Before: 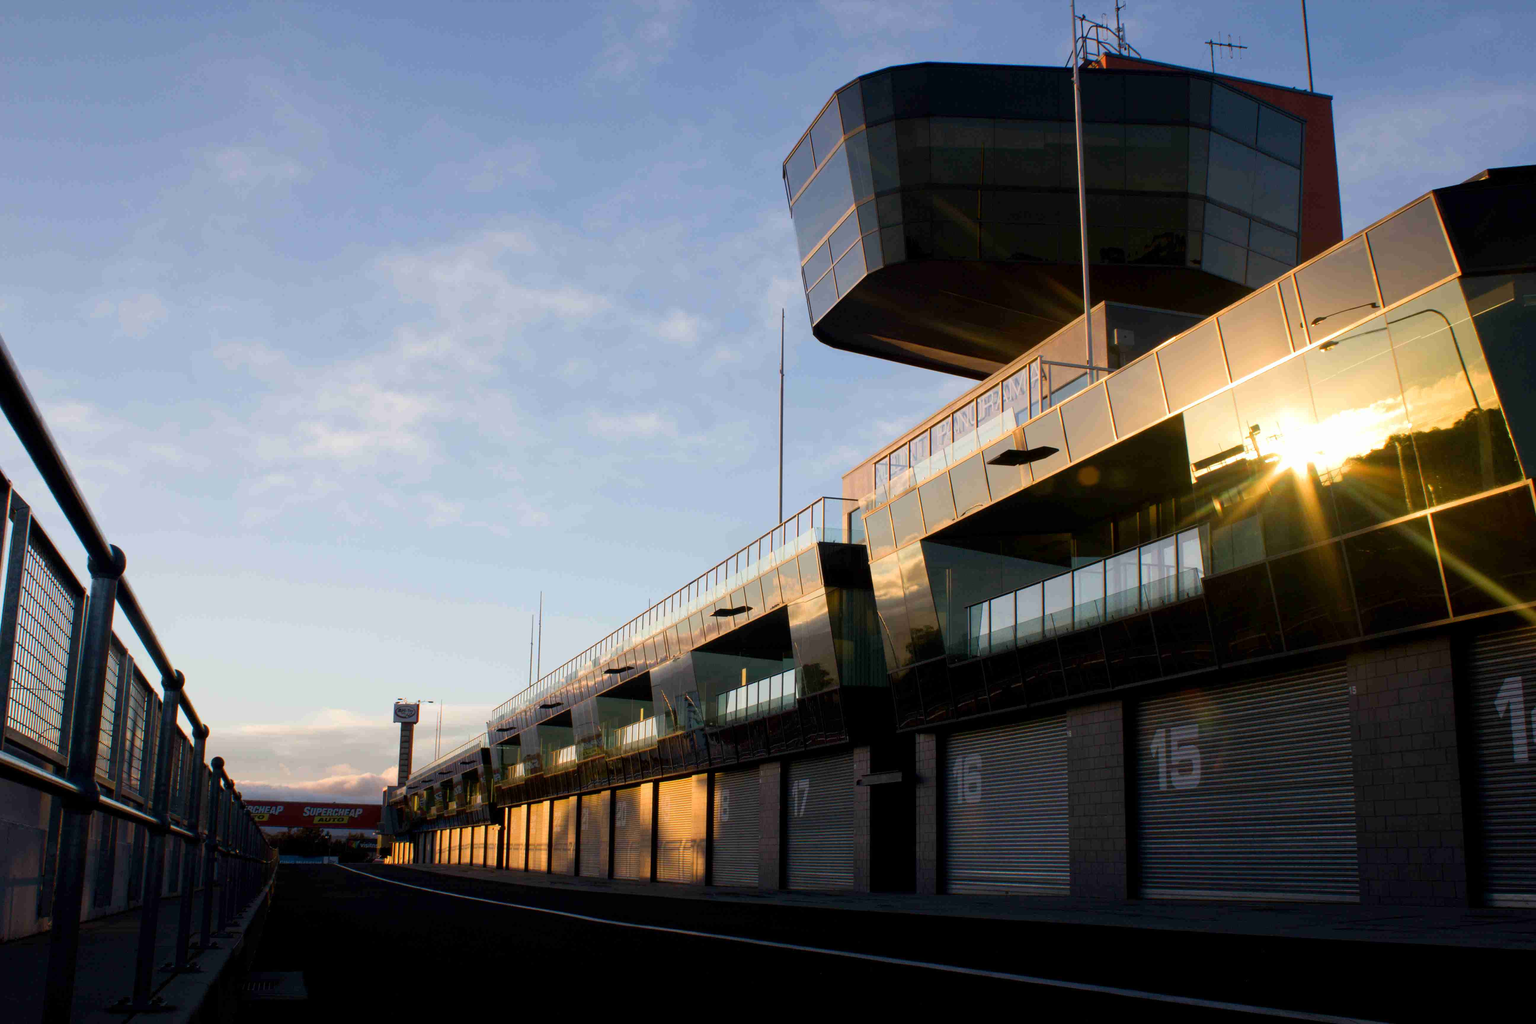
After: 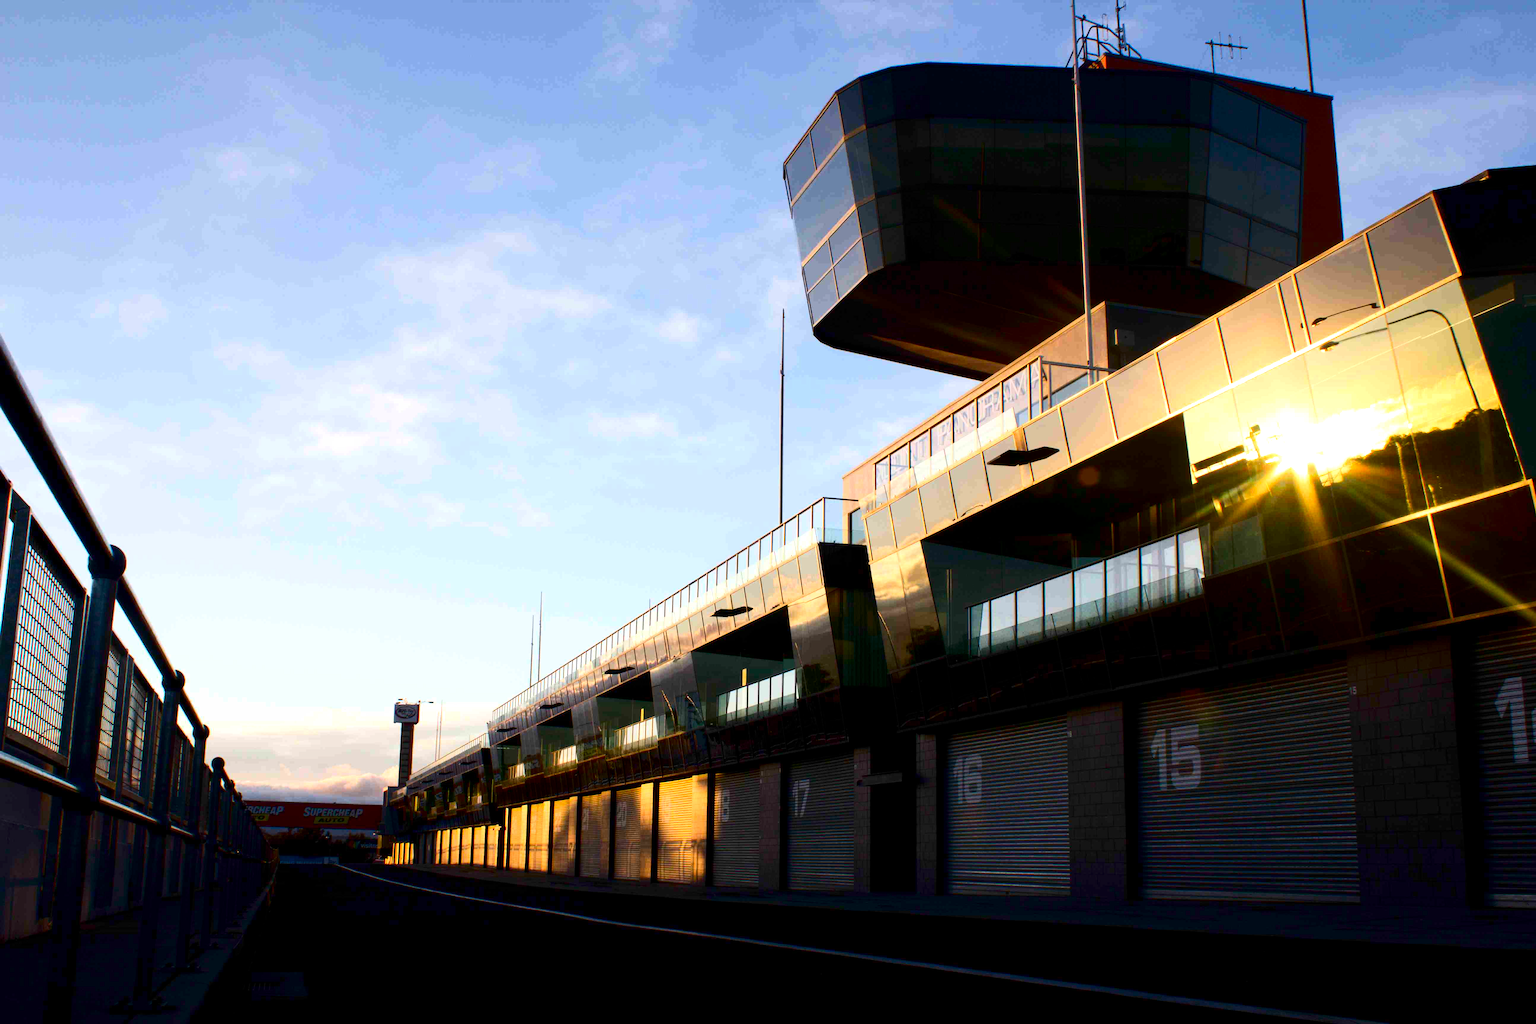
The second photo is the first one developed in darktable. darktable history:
exposure: black level correction 0.001, exposure 0.5 EV, compensate exposure bias true, compensate highlight preservation false
contrast brightness saturation: contrast 0.21, brightness -0.11, saturation 0.21
